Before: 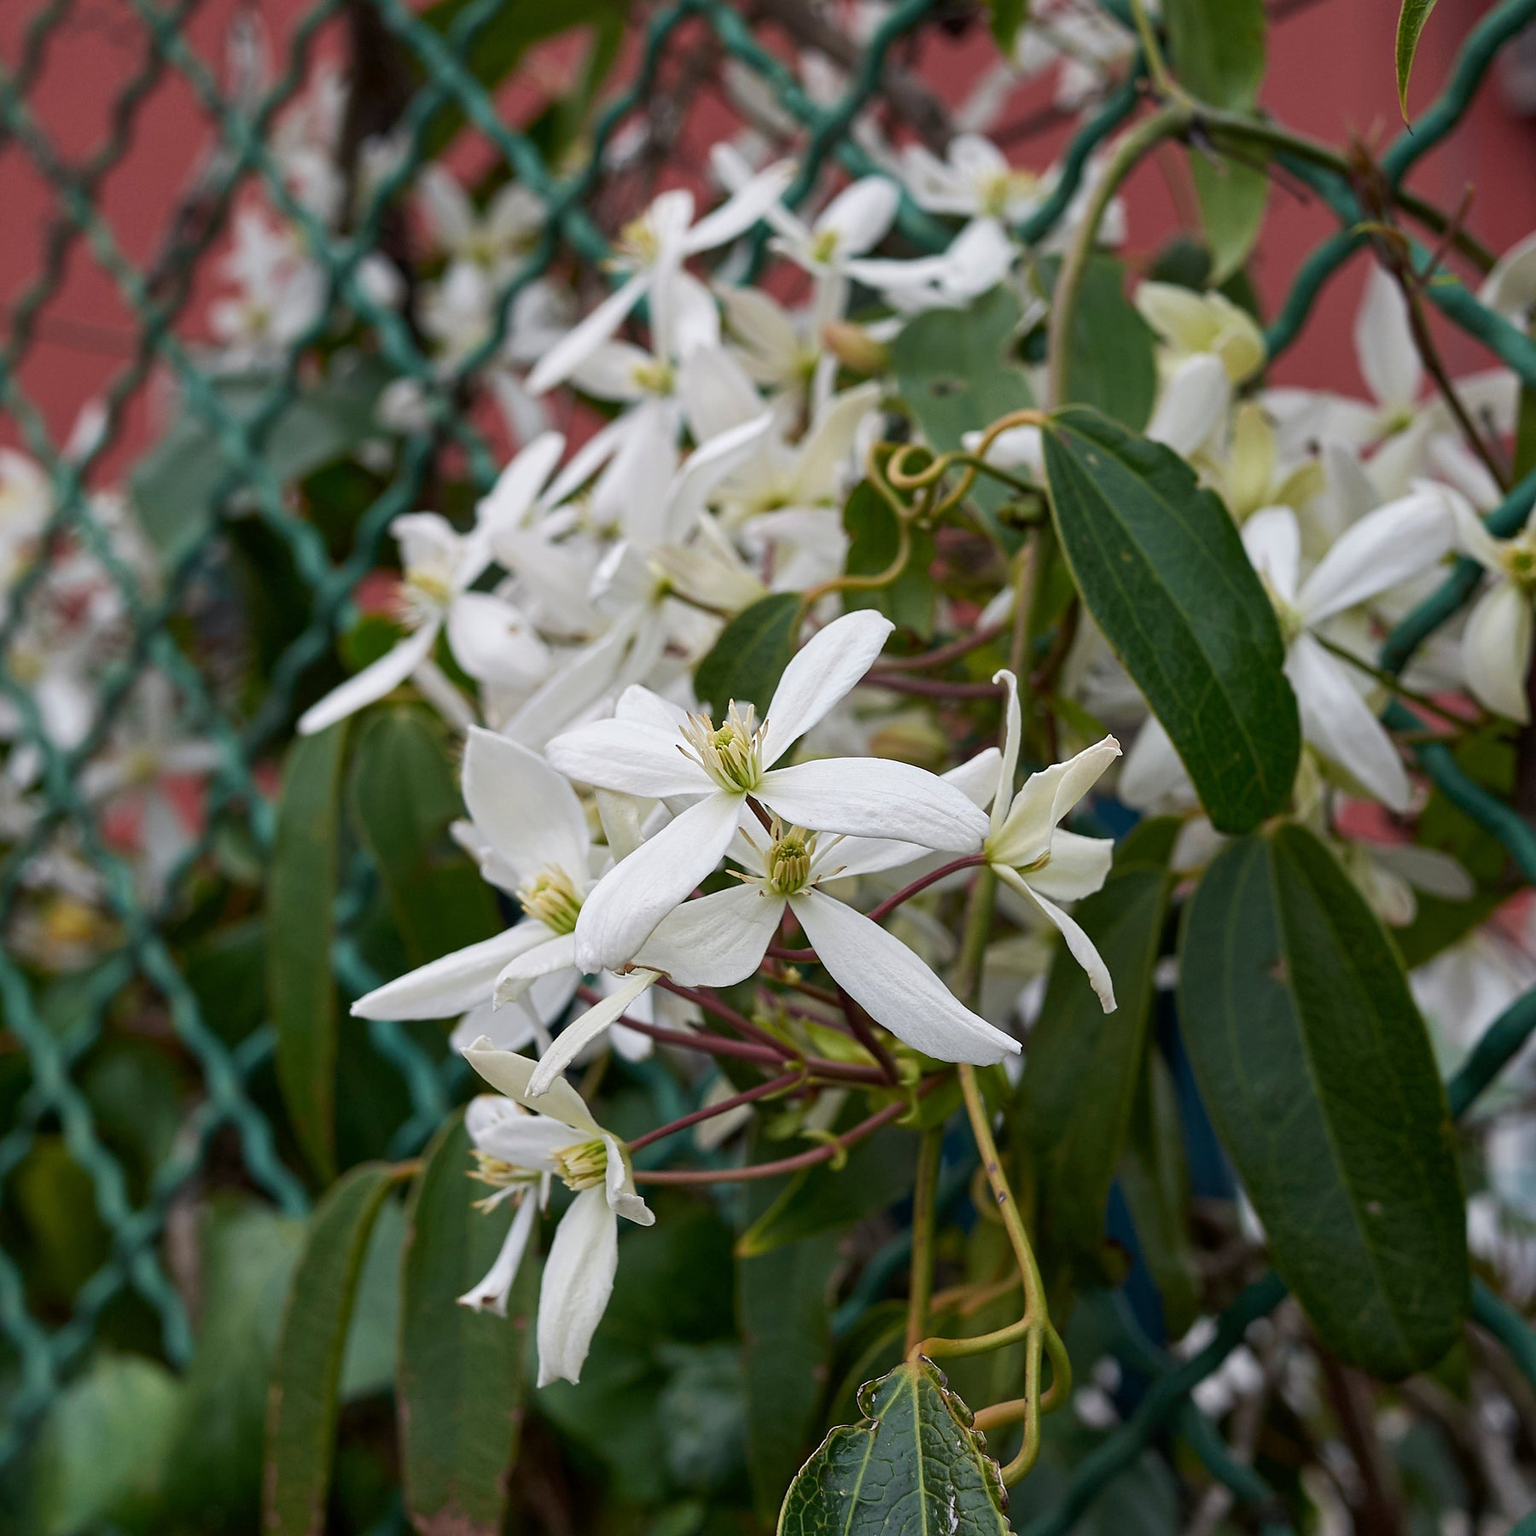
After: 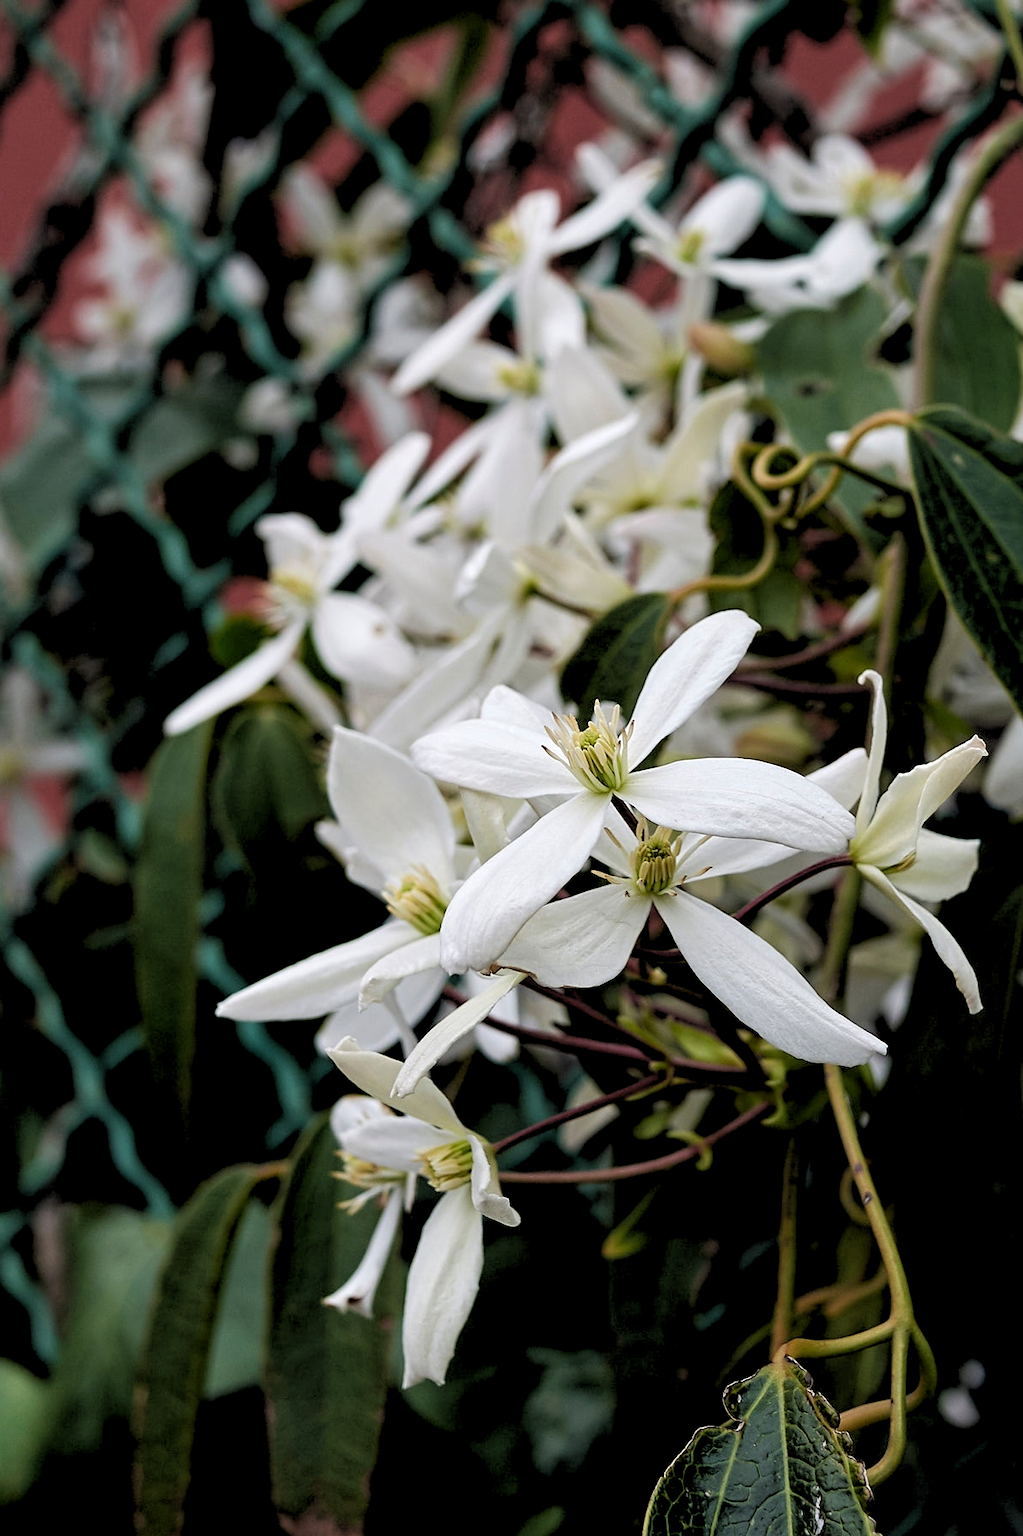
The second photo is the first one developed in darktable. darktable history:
rgb levels: levels [[0.034, 0.472, 0.904], [0, 0.5, 1], [0, 0.5, 1]]
crop and rotate: left 8.786%, right 24.548%
